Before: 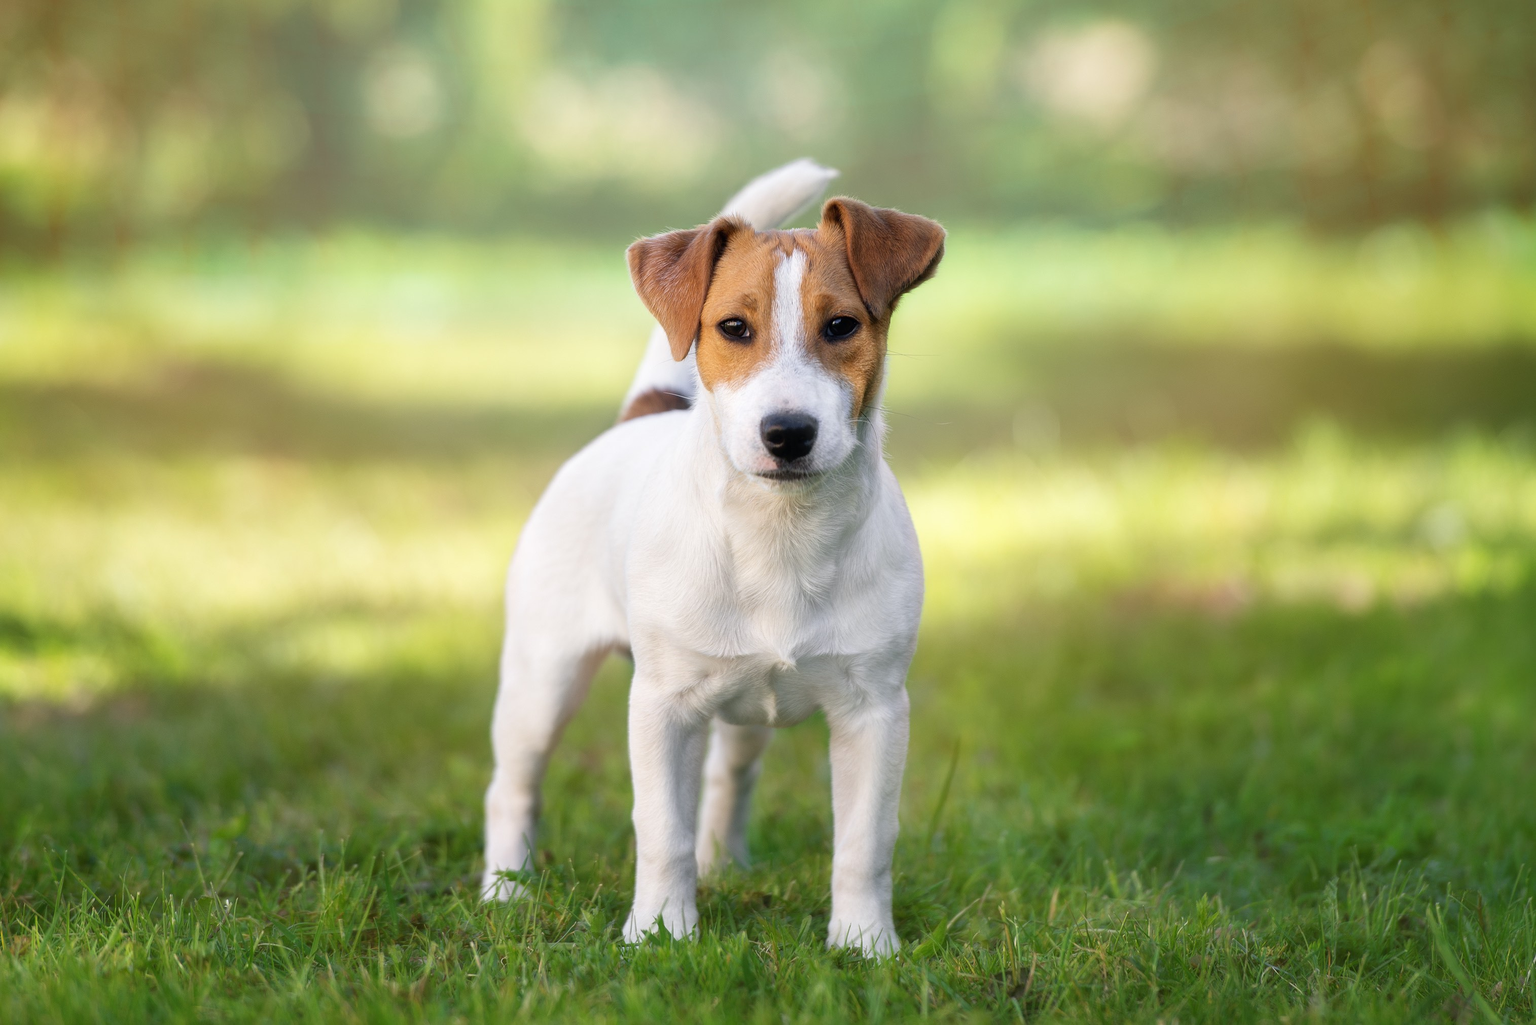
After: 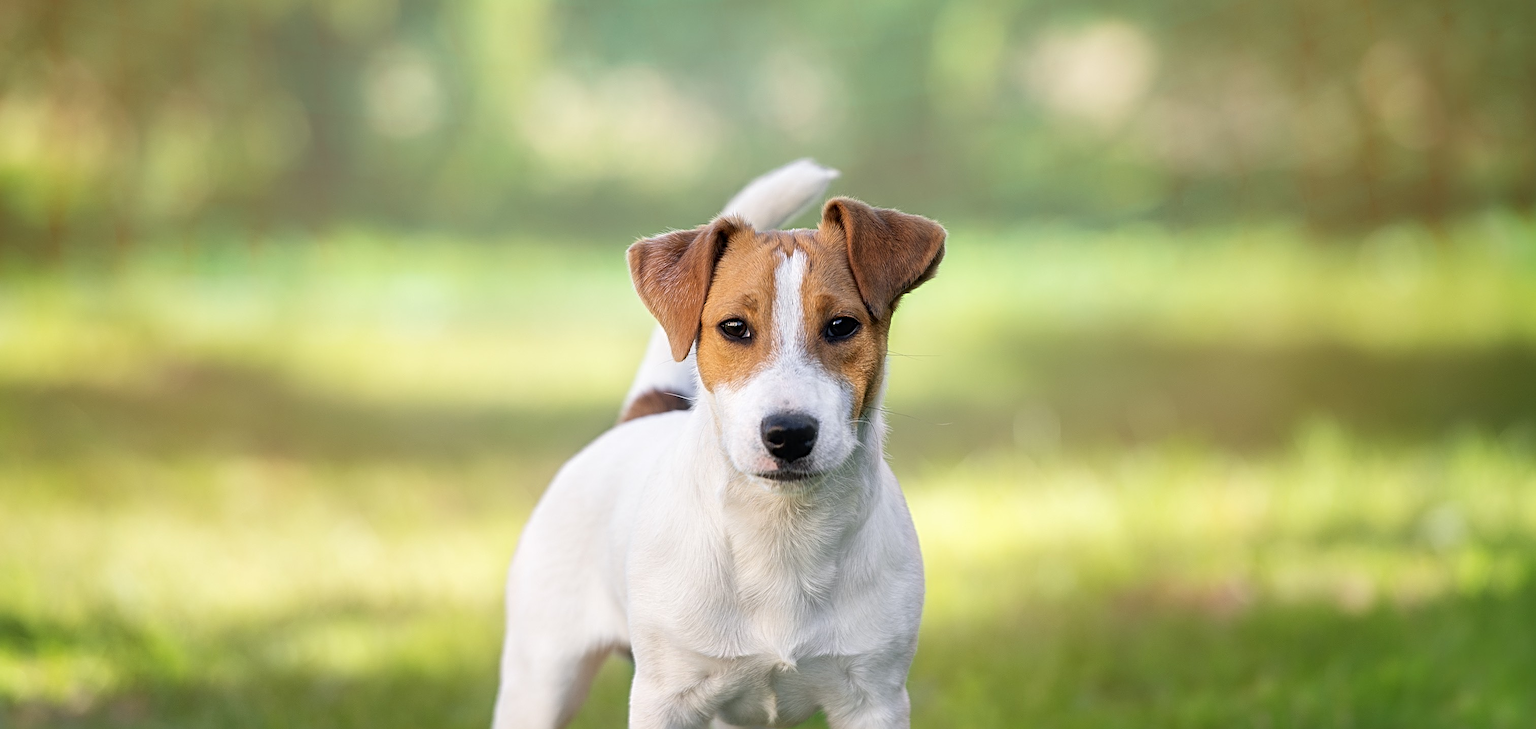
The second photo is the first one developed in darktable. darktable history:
sharpen: radius 4.895
crop: right 0.001%, bottom 28.846%
